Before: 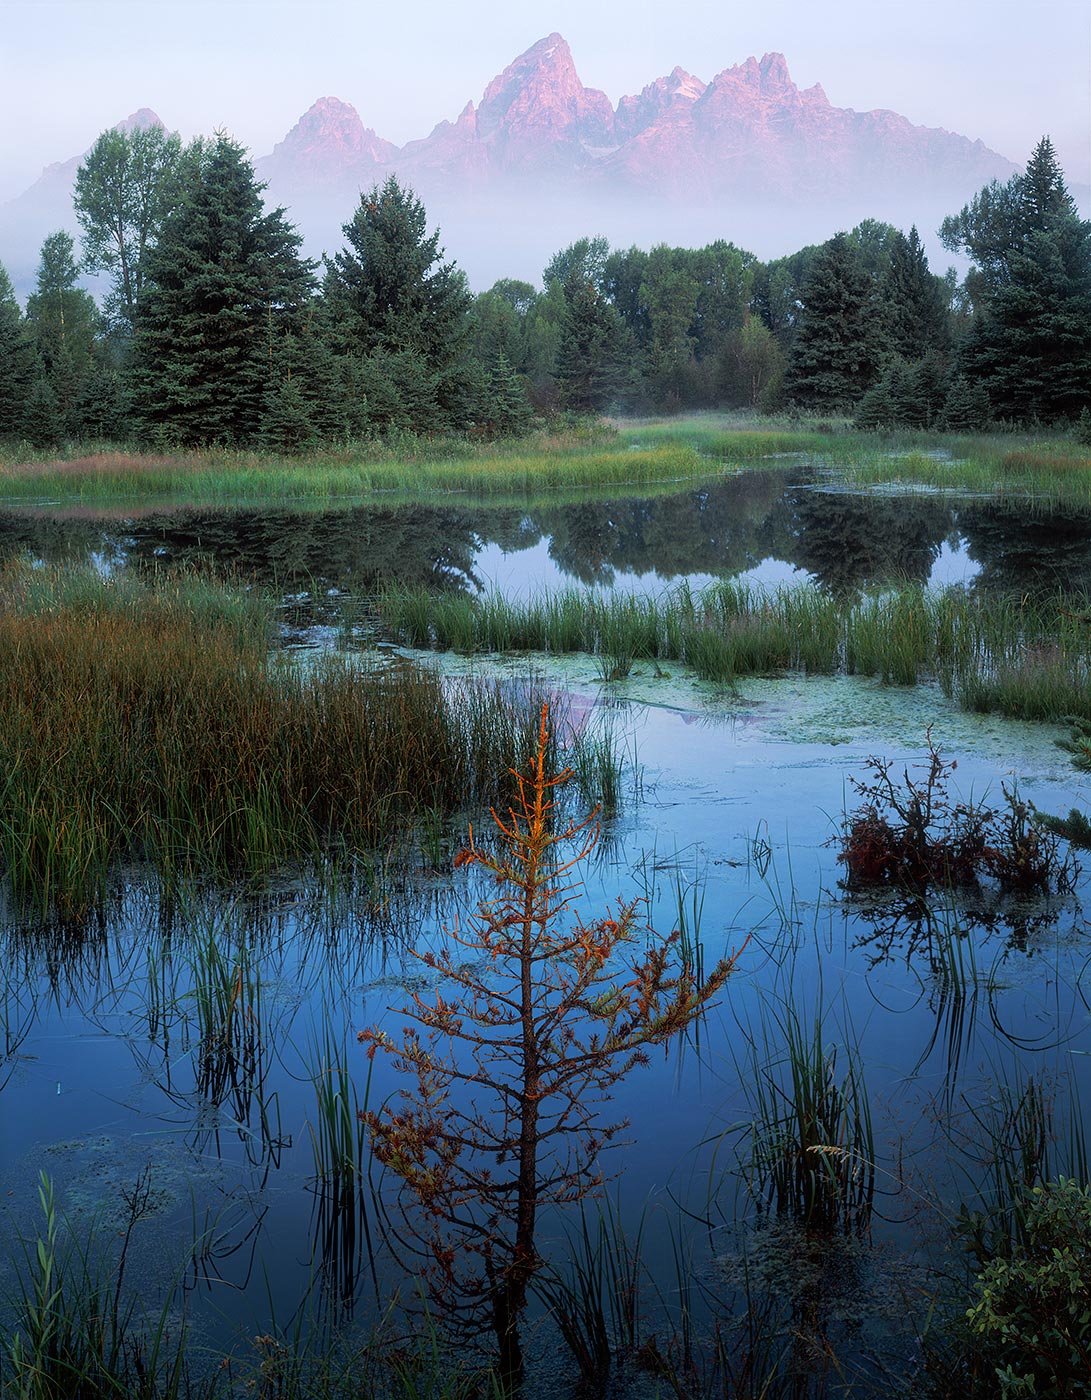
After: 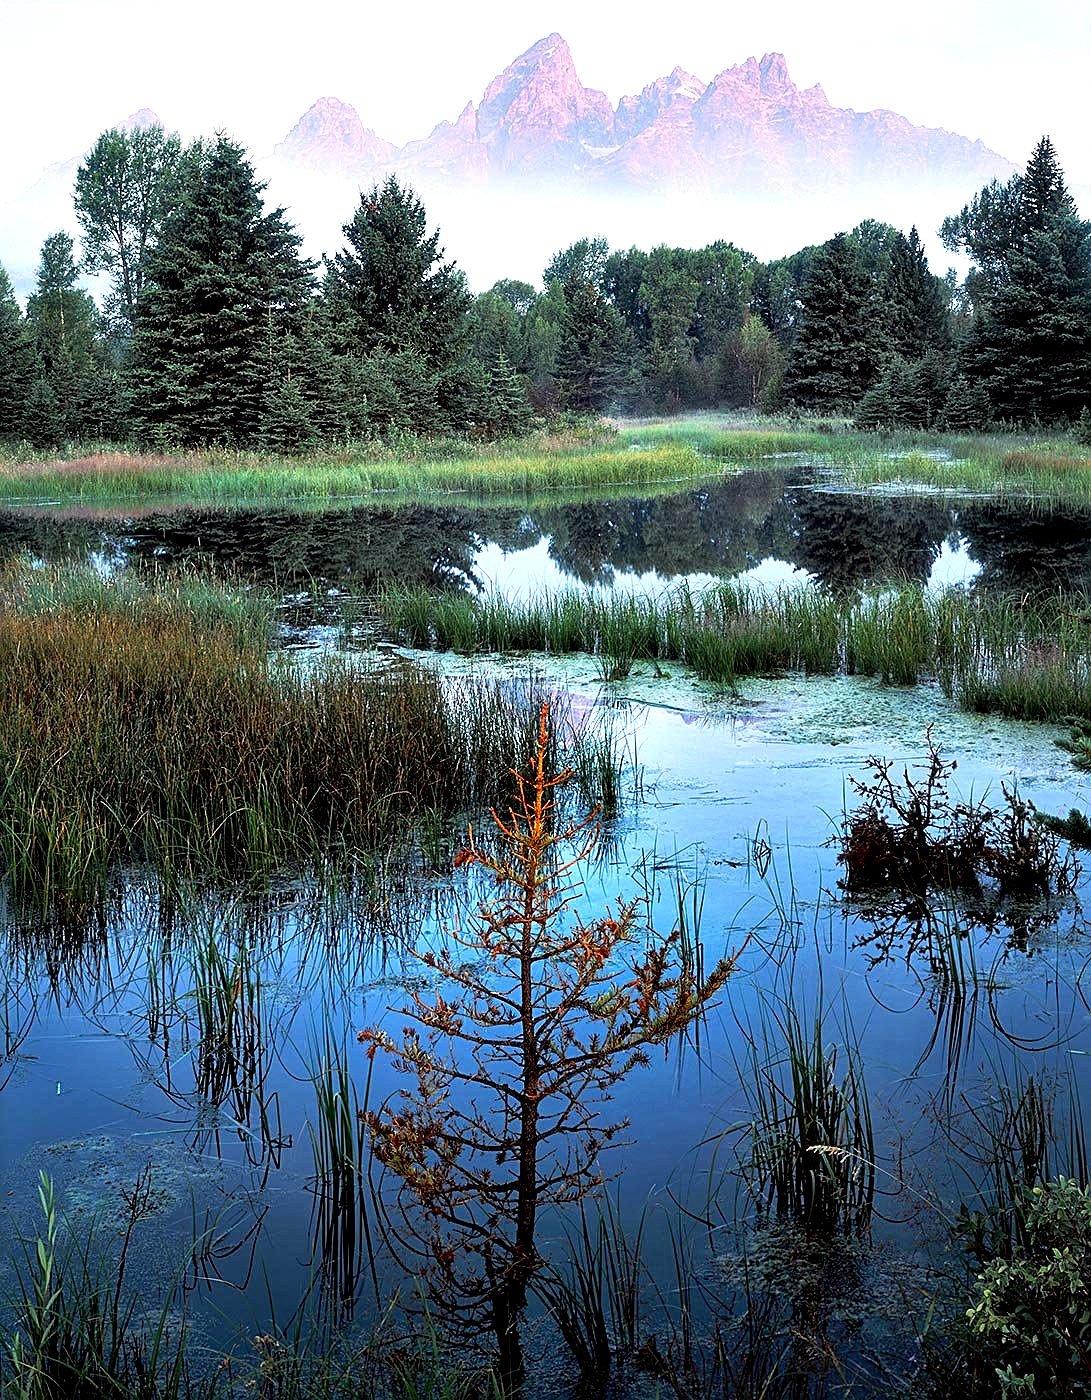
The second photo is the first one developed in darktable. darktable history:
exposure: black level correction 0.001, exposure 0.5 EV, compensate highlight preservation false
sharpen: on, module defaults
contrast equalizer: y [[0.6 ×6], [0.55 ×6], [0 ×6], [0 ×6], [0 ×6]]
